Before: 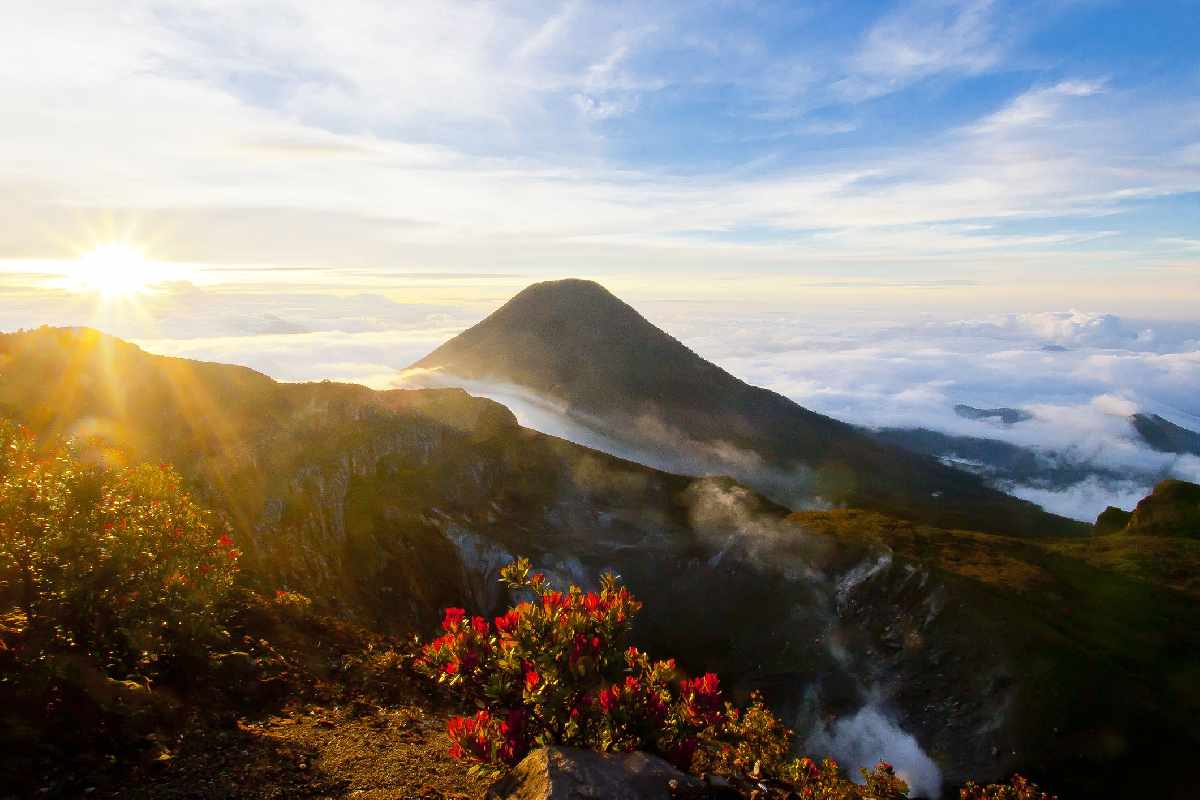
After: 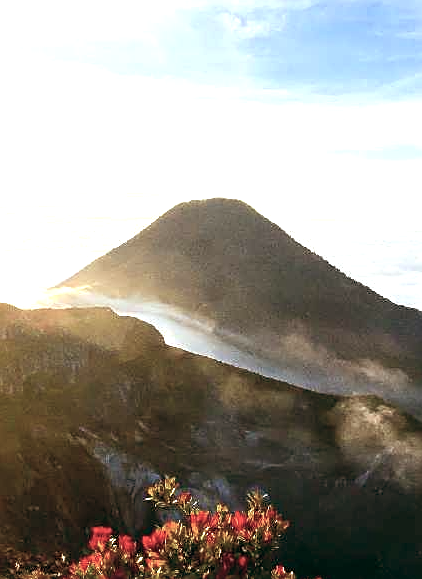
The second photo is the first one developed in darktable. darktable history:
exposure: black level correction 0, exposure 0.7 EV, compensate exposure bias true, compensate highlight preservation false
sharpen: on, module defaults
crop and rotate: left 29.476%, top 10.214%, right 35.32%, bottom 17.333%
color balance: lift [1, 0.994, 1.002, 1.006], gamma [0.957, 1.081, 1.016, 0.919], gain [0.97, 0.972, 1.01, 1.028], input saturation 91.06%, output saturation 79.8%
